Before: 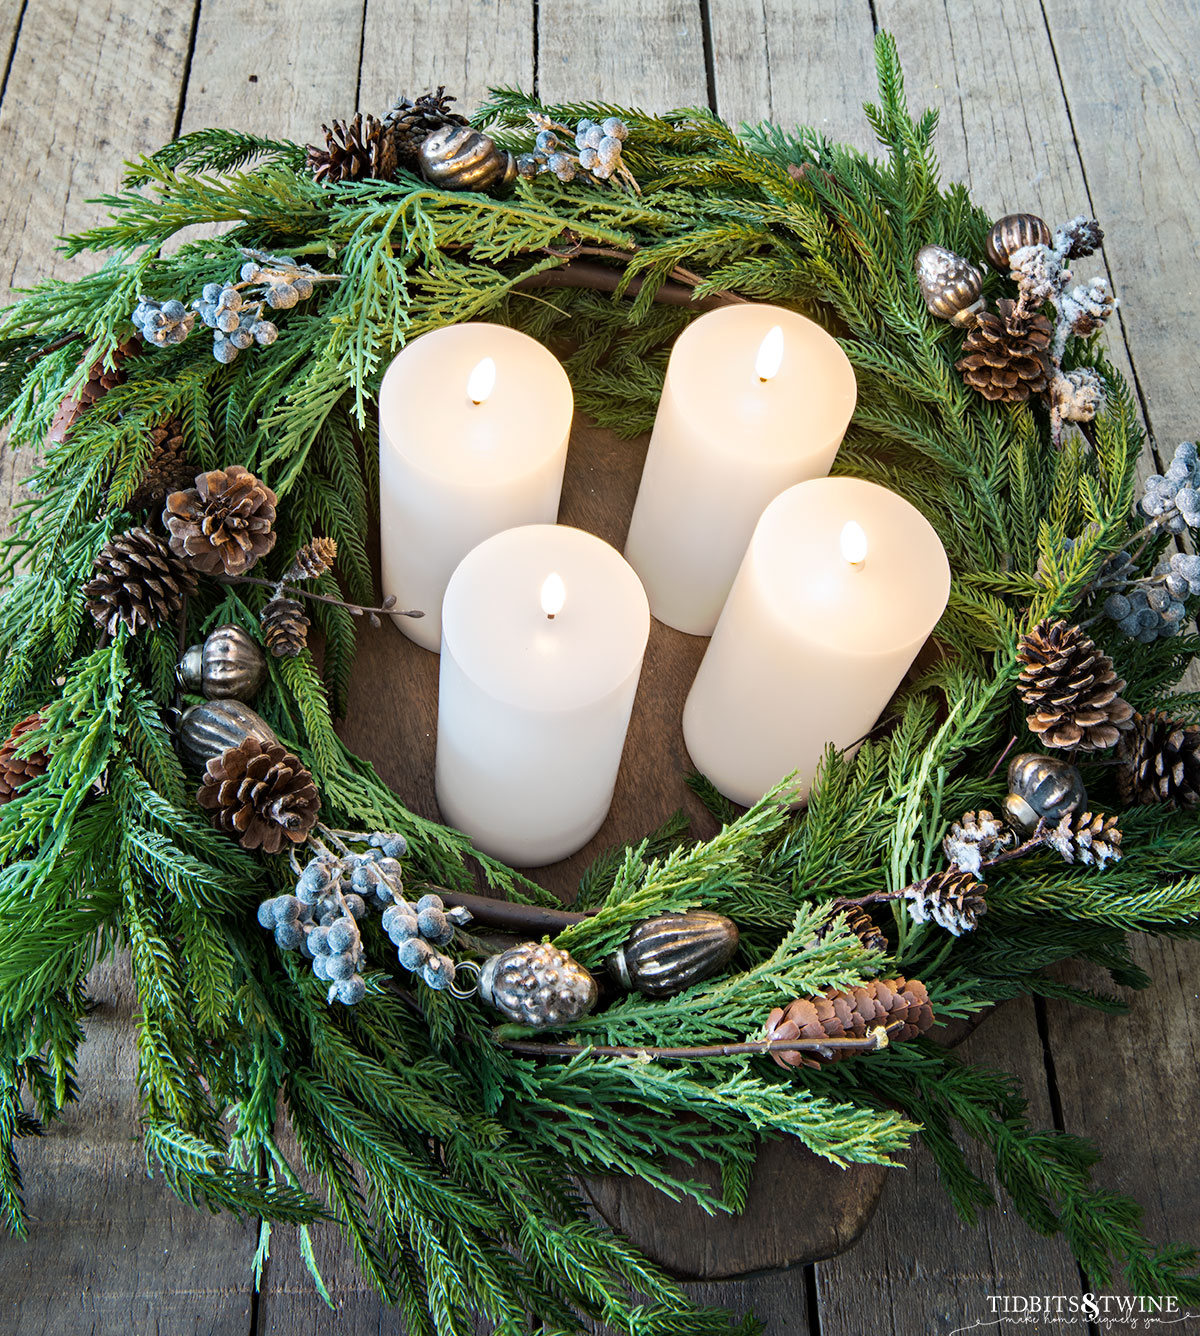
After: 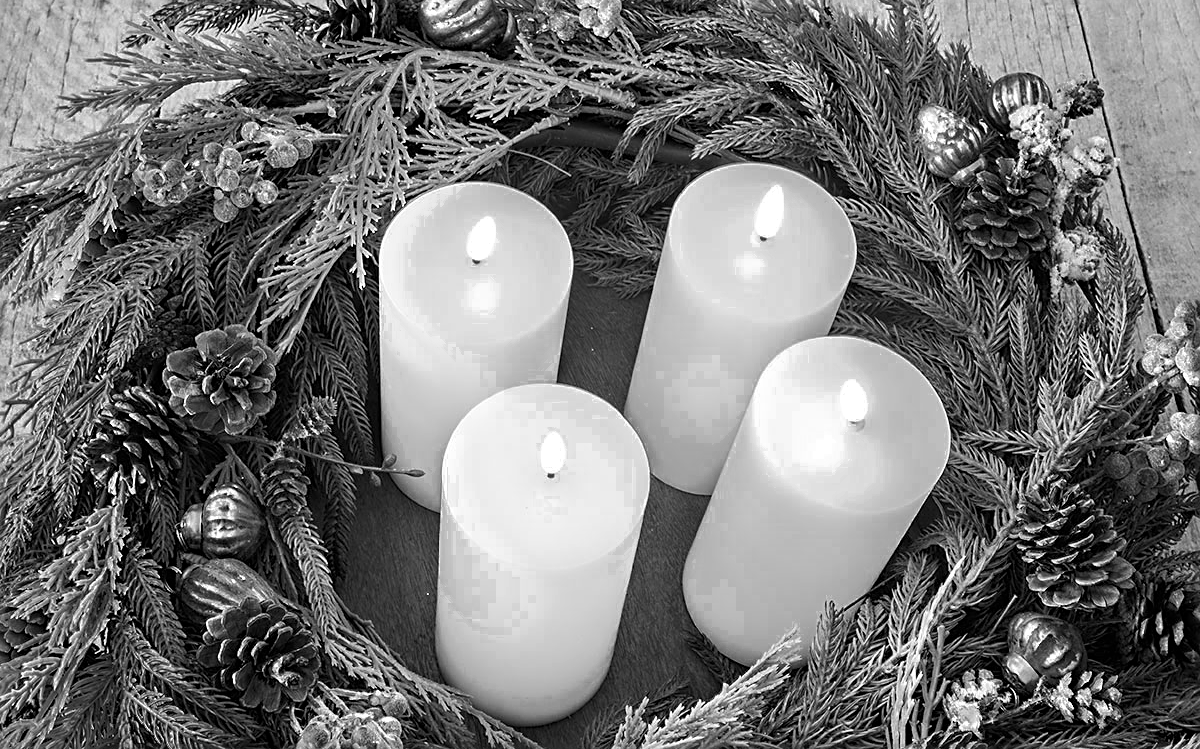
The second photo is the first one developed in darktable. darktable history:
crop and rotate: top 10.605%, bottom 33.274%
white balance: red 1.004, blue 1.024
color zones: curves: ch0 [(0.002, 0.589) (0.107, 0.484) (0.146, 0.249) (0.217, 0.352) (0.309, 0.525) (0.39, 0.404) (0.455, 0.169) (0.597, 0.055) (0.724, 0.212) (0.775, 0.691) (0.869, 0.571) (1, 0.587)]; ch1 [(0, 0) (0.143, 0) (0.286, 0) (0.429, 0) (0.571, 0) (0.714, 0) (0.857, 0)]
sharpen: on, module defaults
